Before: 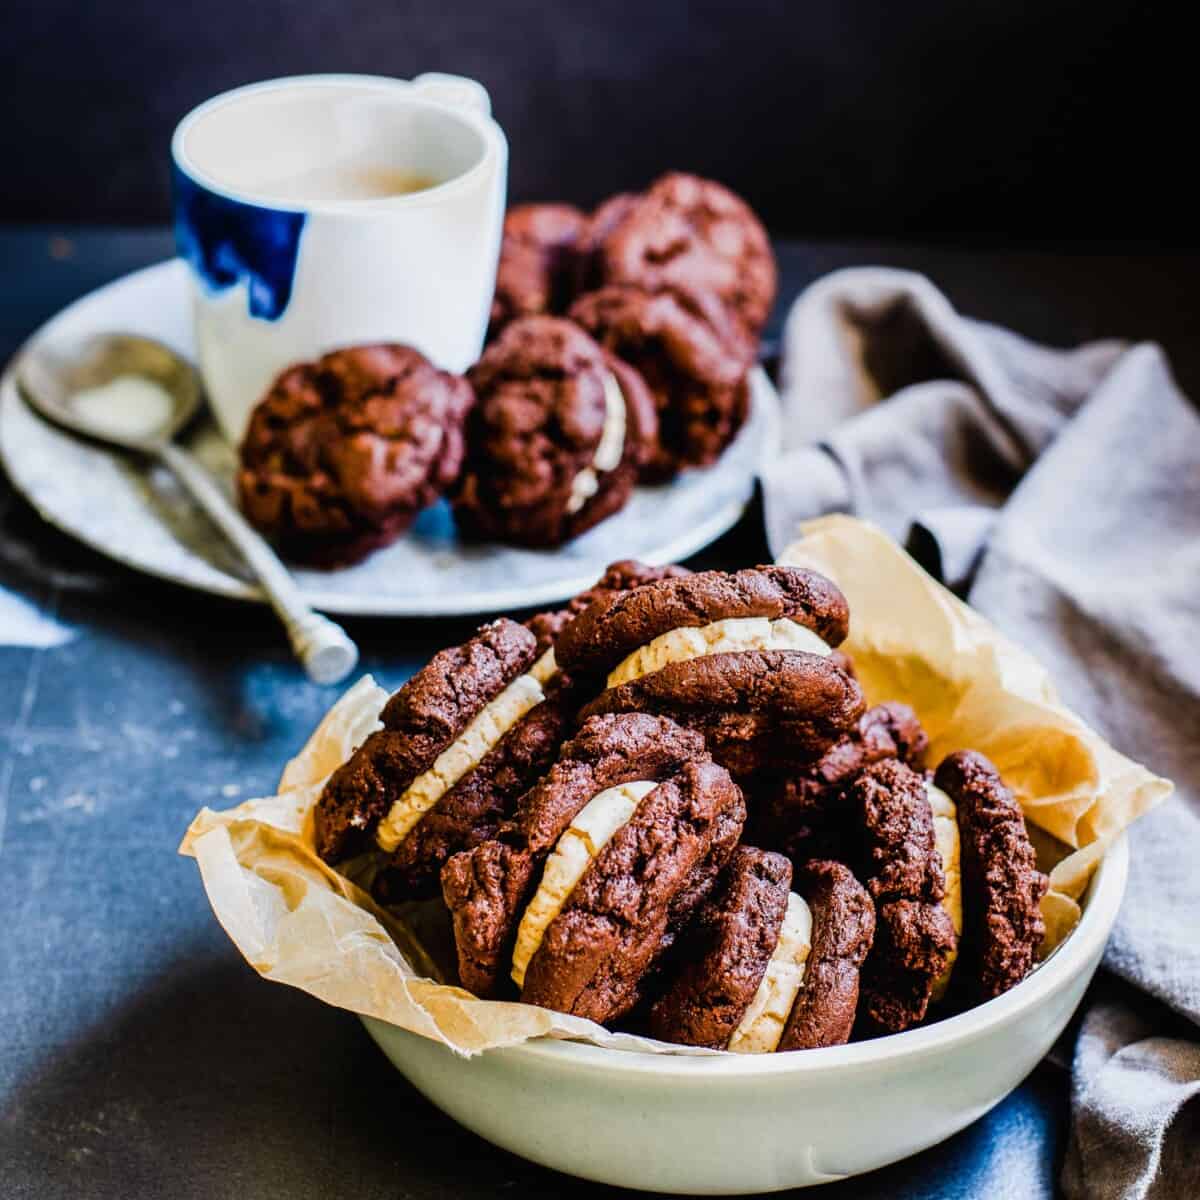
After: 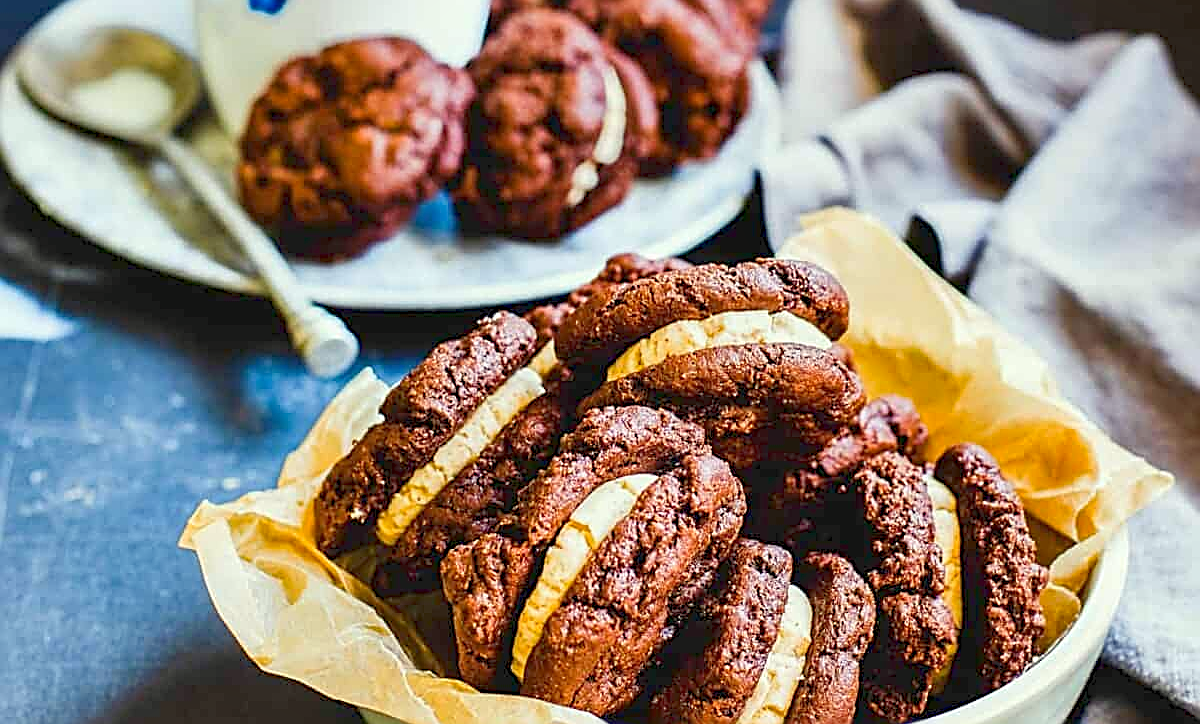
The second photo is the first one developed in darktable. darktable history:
color correction: highlights a* -4.42, highlights b* 7.14
base curve: curves: ch0 [(0, 0) (0.303, 0.277) (1, 1)]
exposure: black level correction 0, exposure 0.699 EV, compensate highlight preservation false
crop and rotate: top 25.649%, bottom 13.961%
color balance rgb: perceptual saturation grading › global saturation 0.246%, perceptual brilliance grading › highlights 8.246%, perceptual brilliance grading › mid-tones 3.016%, perceptual brilliance grading › shadows 1.956%, contrast -29.441%
sharpen: amount 0.995
shadows and highlights: white point adjustment 0.068, highlights color adjustment 32.14%, soften with gaussian
